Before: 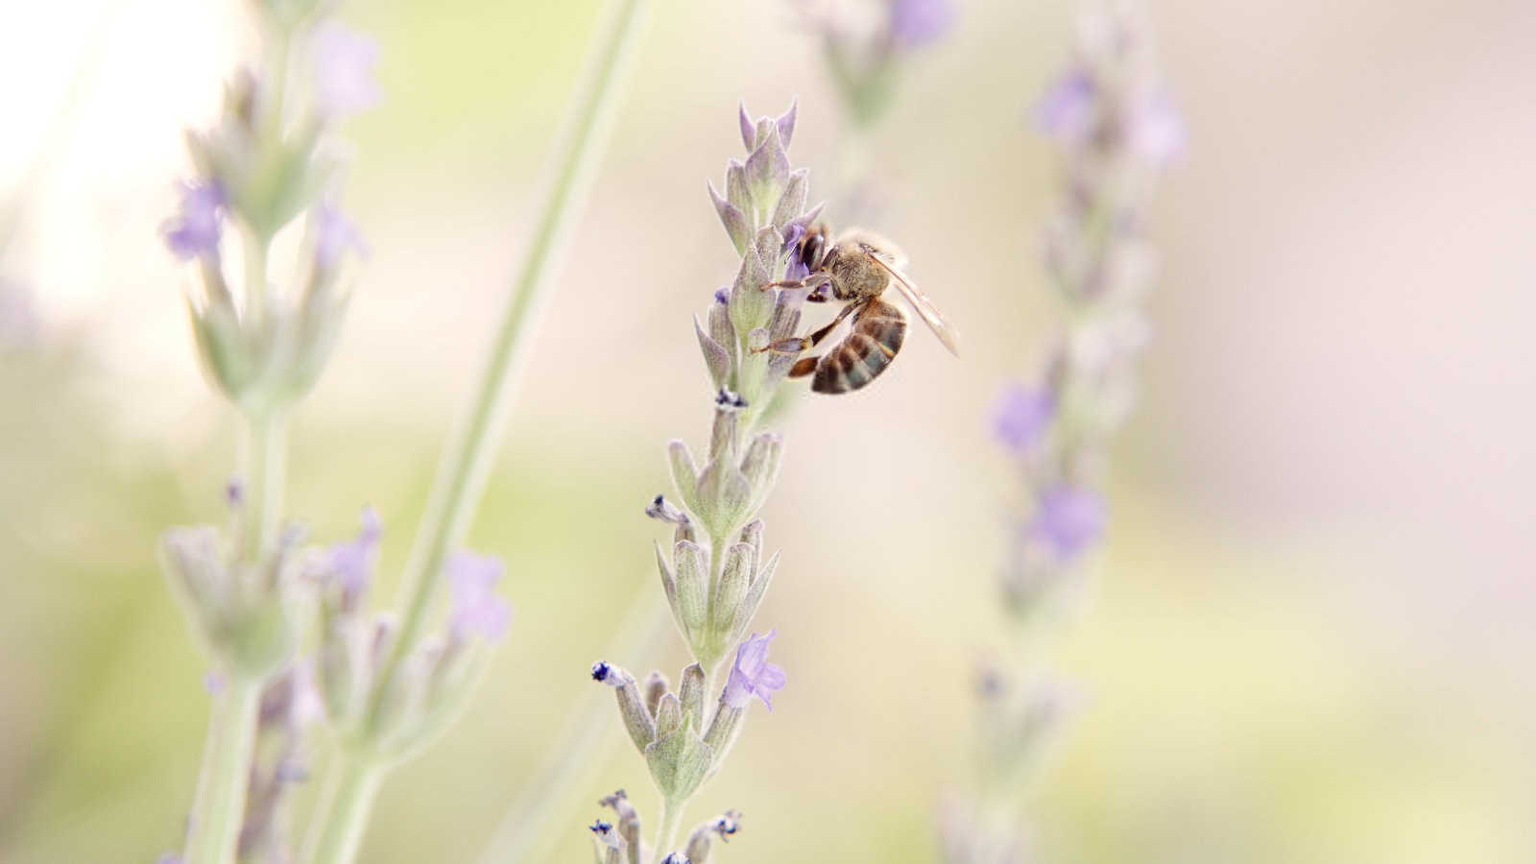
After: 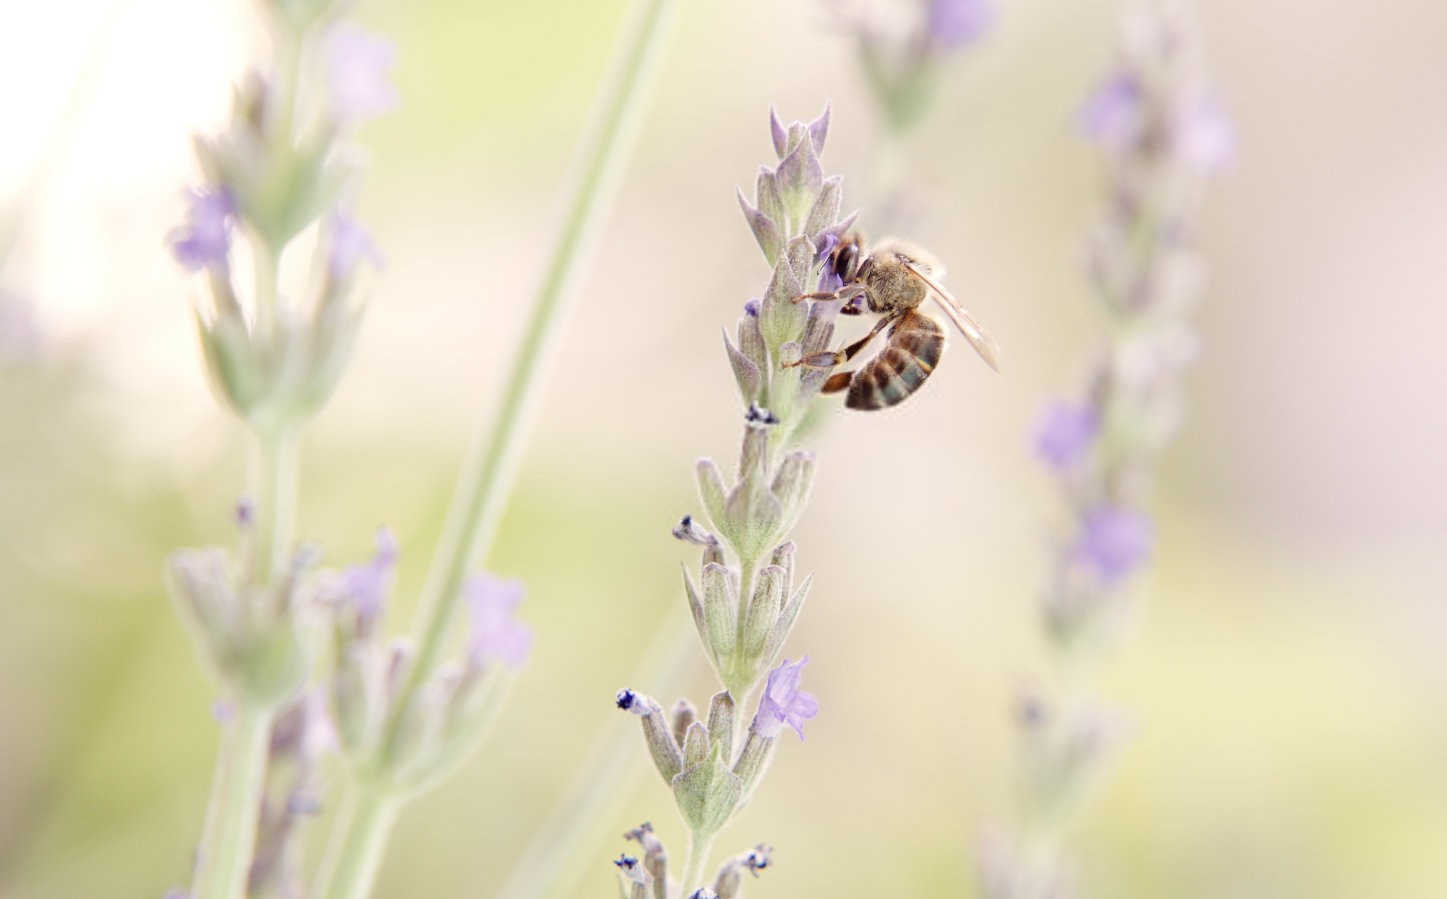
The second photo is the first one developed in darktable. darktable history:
crop: right 9.522%, bottom 0.05%
